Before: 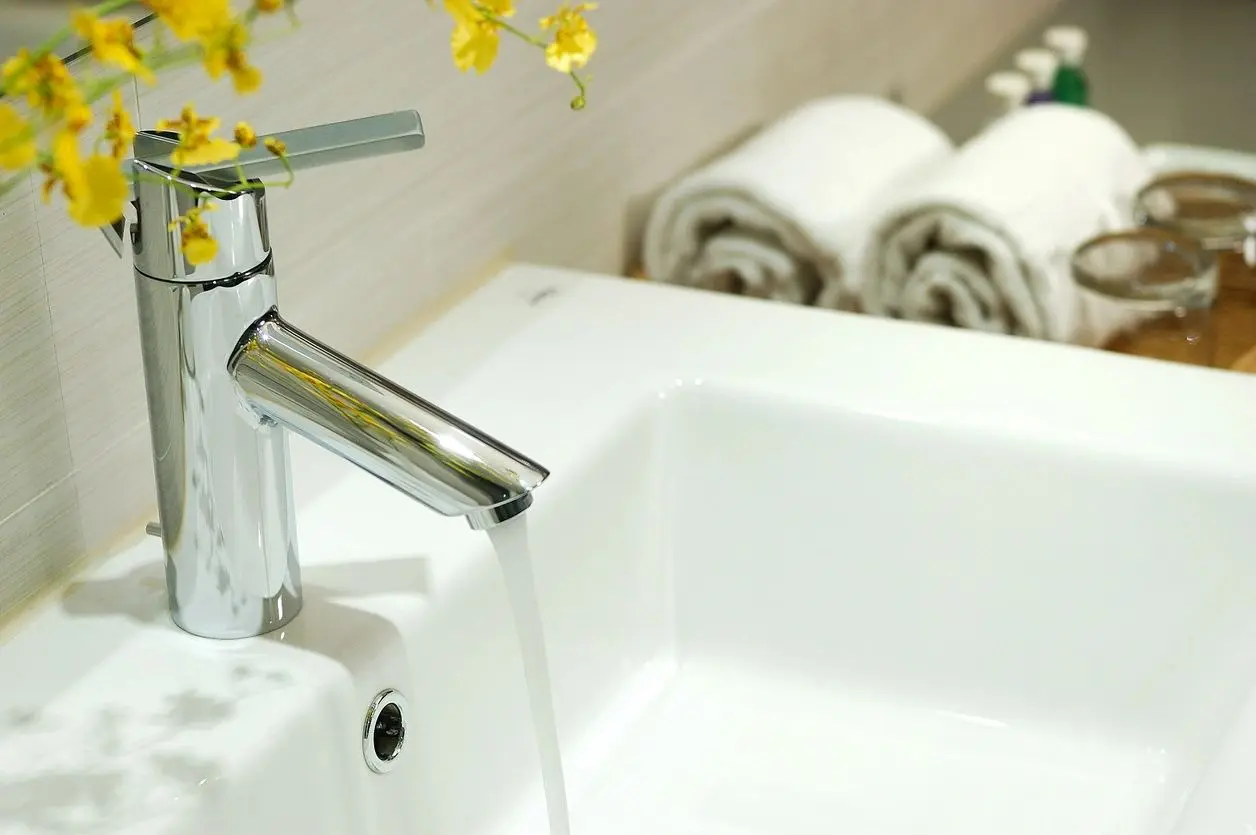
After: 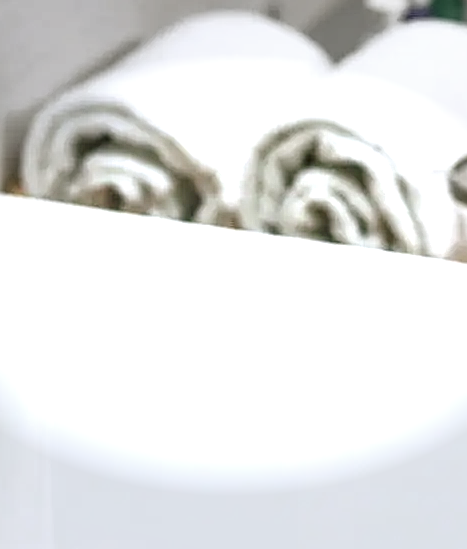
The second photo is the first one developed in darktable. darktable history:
crop and rotate: left 49.587%, top 10.087%, right 13.183%, bottom 24.152%
local contrast: highlights 28%, detail 150%
color balance rgb: shadows lift › chroma 3.287%, shadows lift › hue 241.33°, highlights gain › chroma 3.01%, highlights gain › hue 78.72°, global offset › luminance 1.987%, perceptual saturation grading › global saturation 24.975%, perceptual saturation grading › highlights -50.222%, perceptual saturation grading › shadows 31.021%
sharpen: on, module defaults
exposure: exposure 1 EV, compensate exposure bias true, compensate highlight preservation false
color calibration: illuminant as shot in camera, x 0.379, y 0.396, temperature 4145.41 K, gamut compression 0.974
vignetting: fall-off start 71.13%, brightness -0.534, saturation -0.509, width/height ratio 1.335, unbound false
